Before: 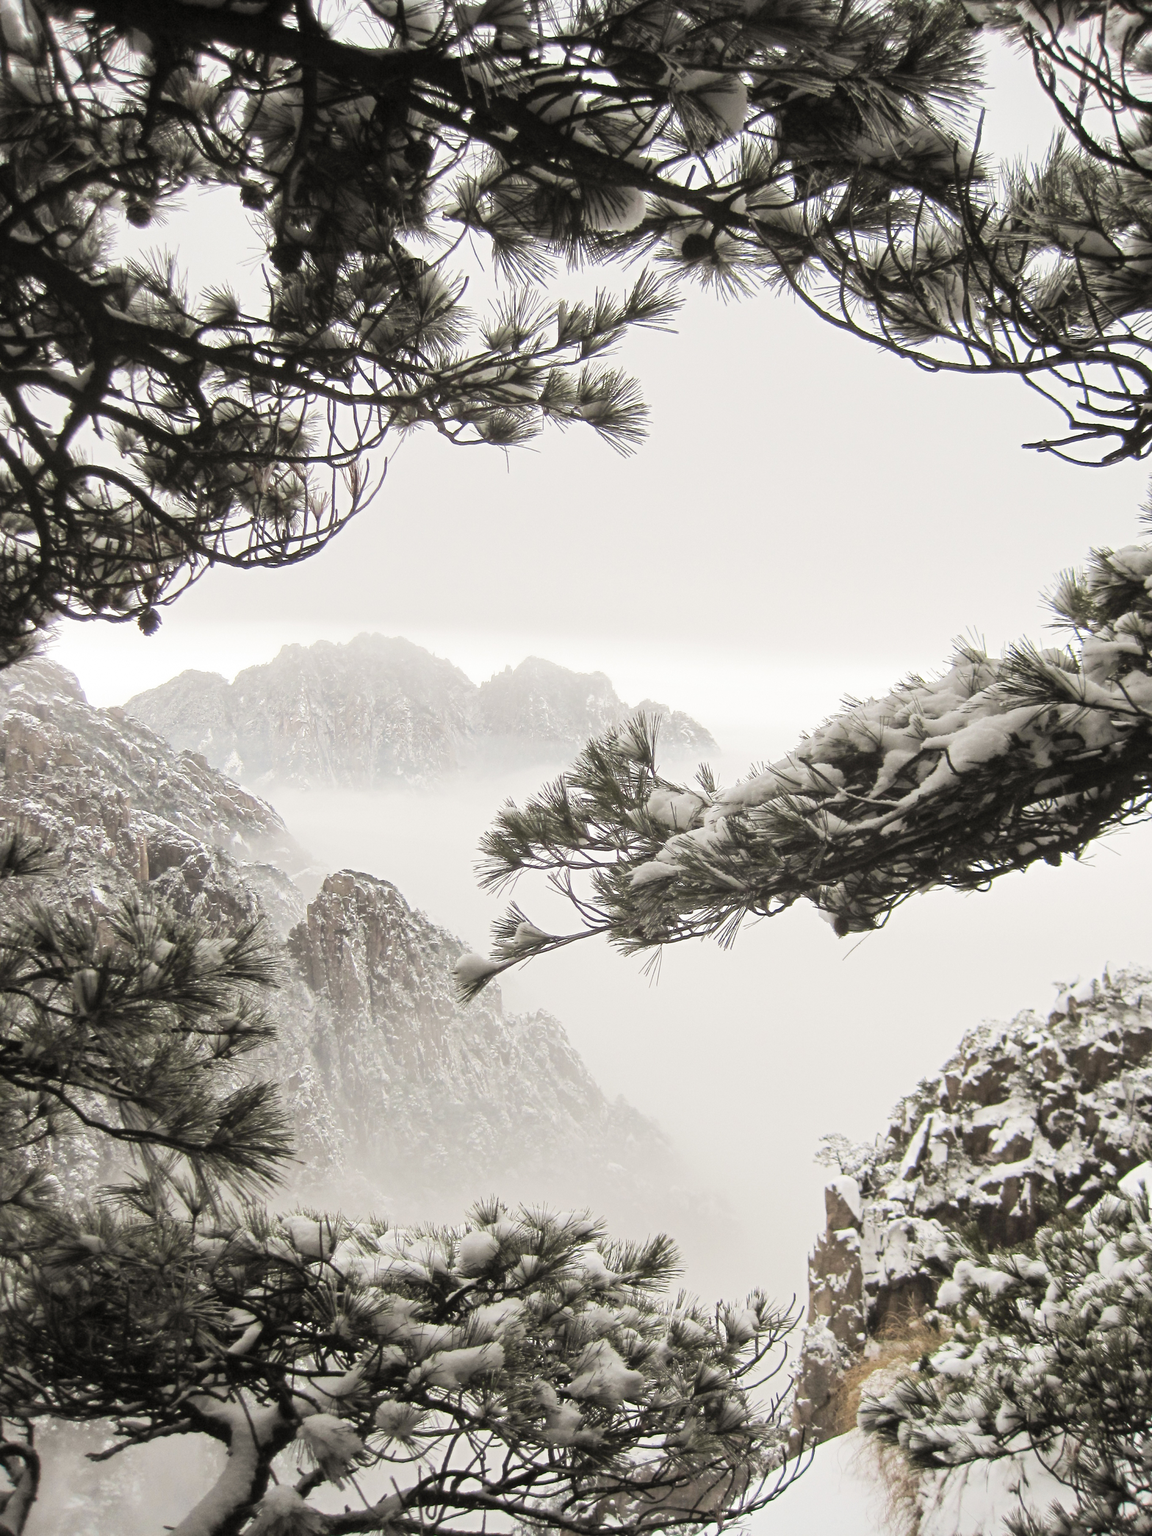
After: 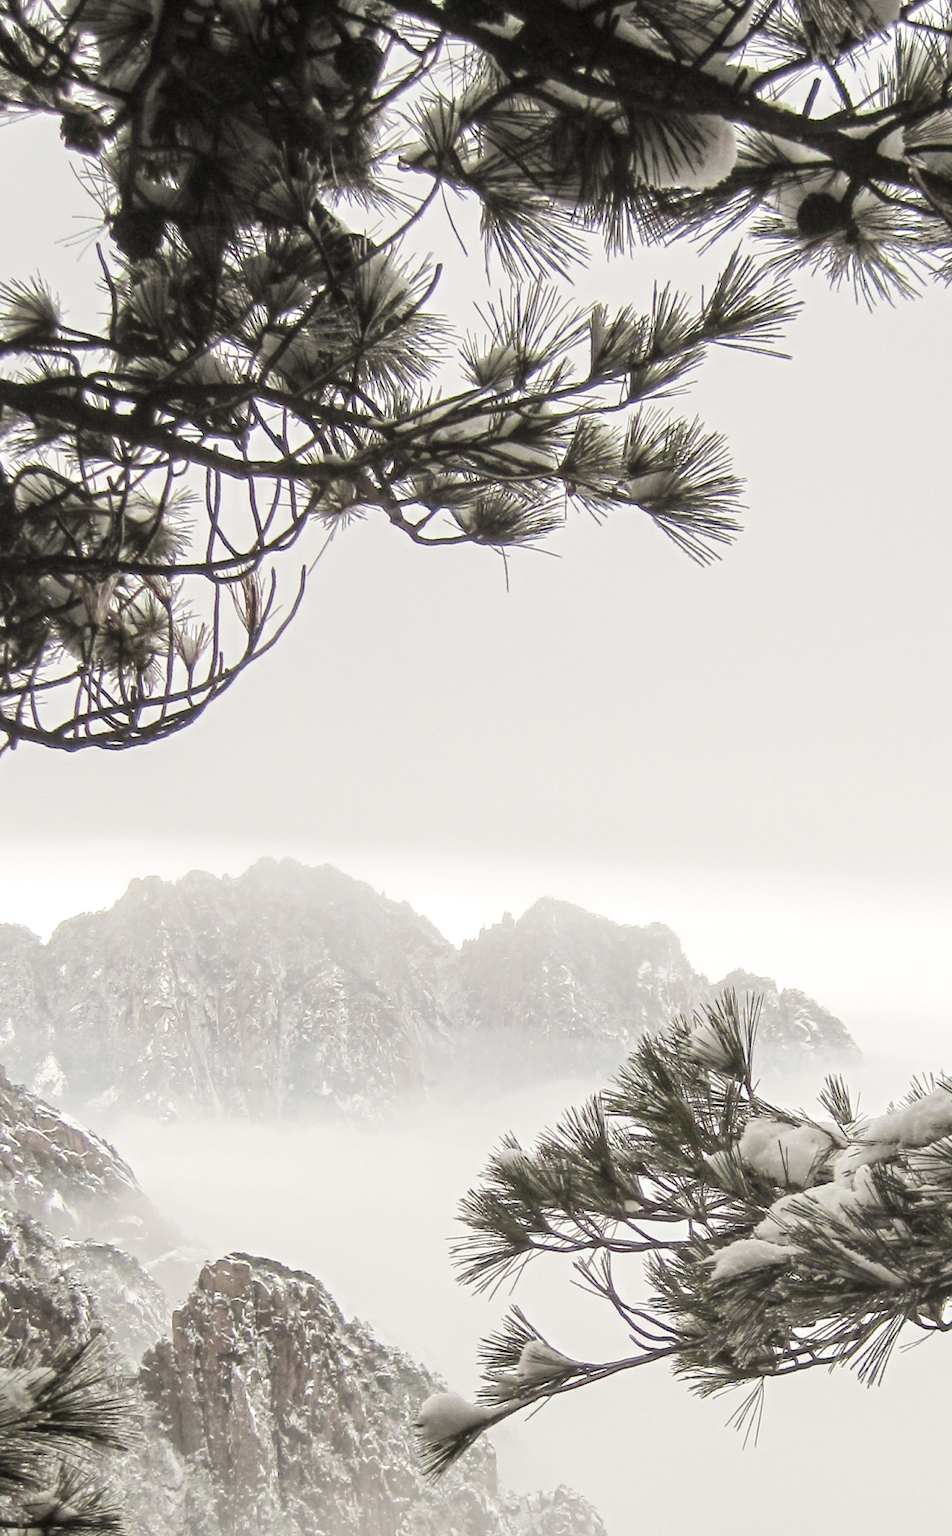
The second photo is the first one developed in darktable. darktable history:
crop: left 17.715%, top 7.708%, right 32.673%, bottom 32.311%
local contrast: on, module defaults
